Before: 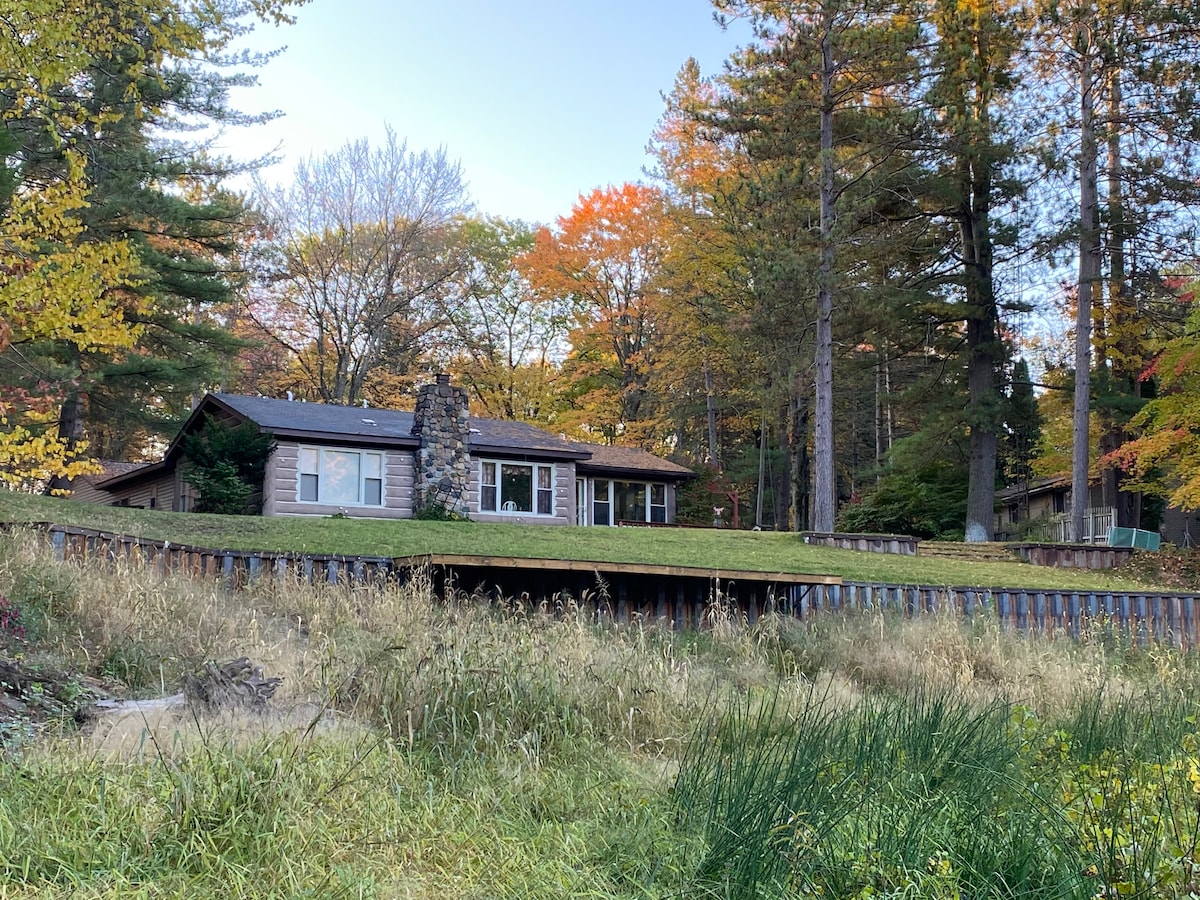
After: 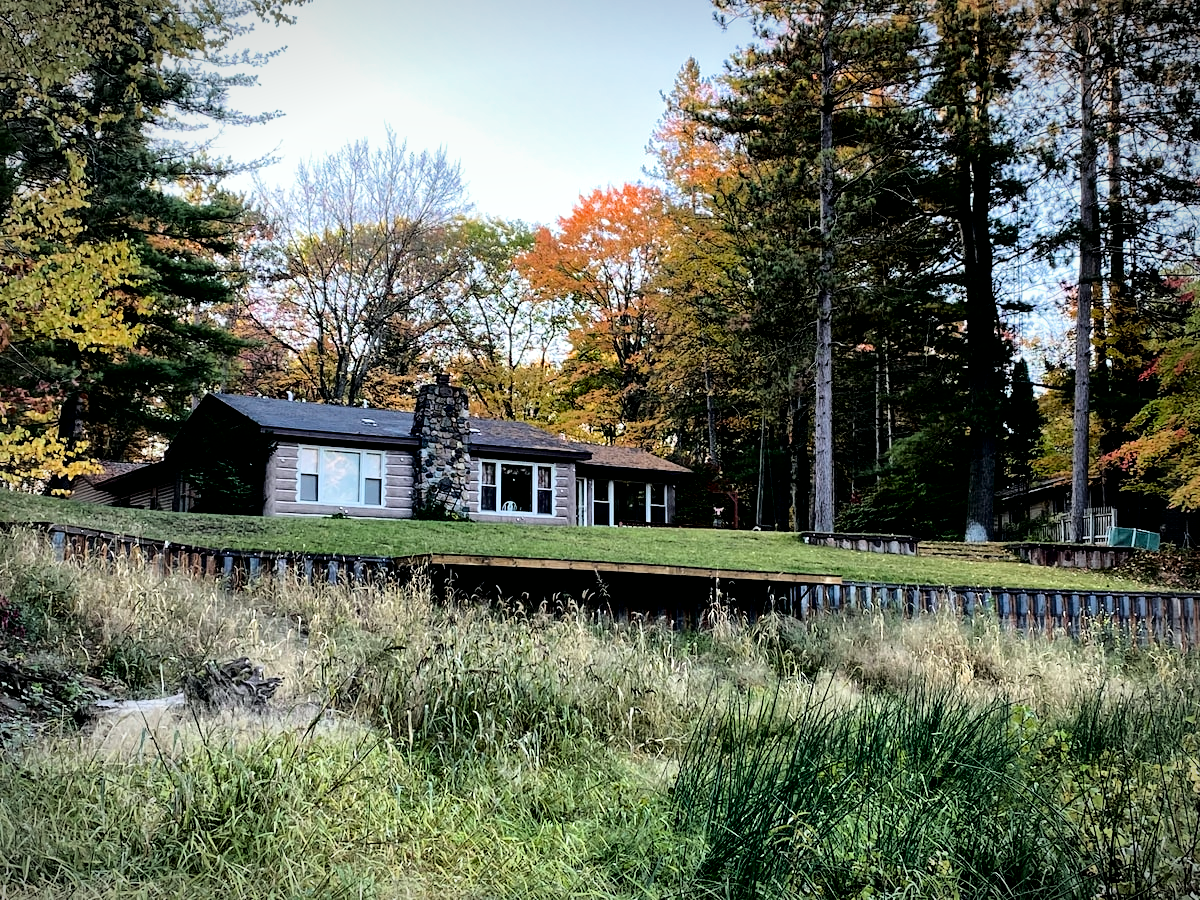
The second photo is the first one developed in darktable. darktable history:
exposure: exposure -0.04 EV, compensate highlight preservation false
color contrast: green-magenta contrast 0.96
filmic rgb: black relative exposure -3.57 EV, white relative exposure 2.29 EV, hardness 3.41
vignetting: fall-off start 87%, automatic ratio true
tone curve: curves: ch0 [(0, 0) (0.181, 0.087) (0.498, 0.485) (0.78, 0.742) (0.993, 0.954)]; ch1 [(0, 0) (0.311, 0.149) (0.395, 0.349) (0.488, 0.477) (0.612, 0.641) (1, 1)]; ch2 [(0, 0) (0.5, 0.5) (0.638, 0.667) (1, 1)], color space Lab, independent channels, preserve colors none
local contrast: mode bilateral grid, contrast 25, coarseness 60, detail 151%, midtone range 0.2
